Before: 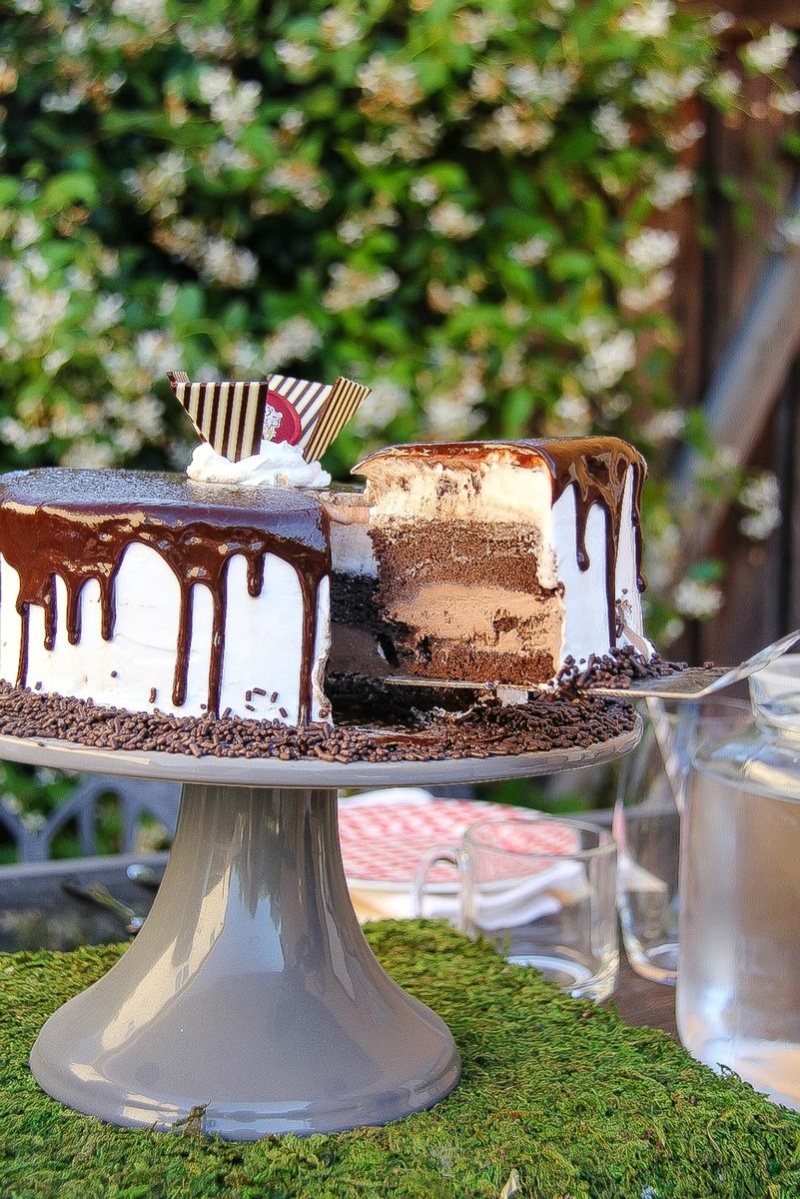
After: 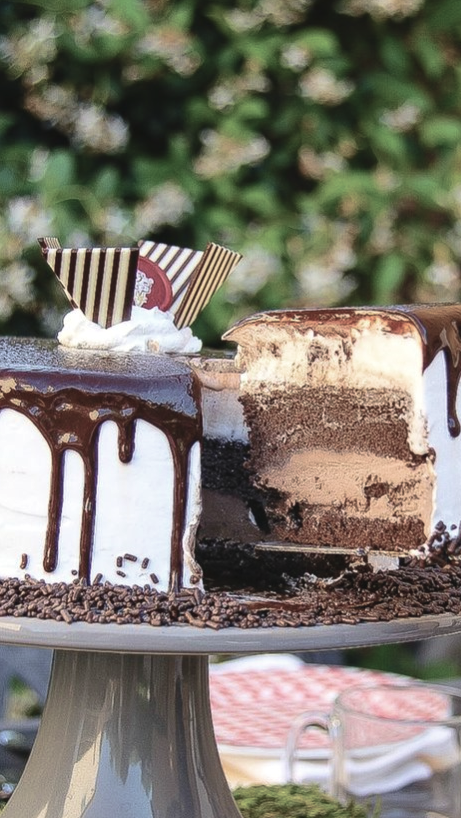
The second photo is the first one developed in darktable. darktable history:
crop: left 16.182%, top 11.202%, right 26.168%, bottom 20.54%
contrast brightness saturation: contrast 0.031, brightness -0.042
velvia: strength 35.97%
color balance rgb: power › hue 74.89°, global offset › luminance 0.71%, perceptual saturation grading › global saturation -28.921%, perceptual saturation grading › highlights -20.994%, perceptual saturation grading › mid-tones -23.864%, perceptual saturation grading › shadows -23.543%, global vibrance 20%
